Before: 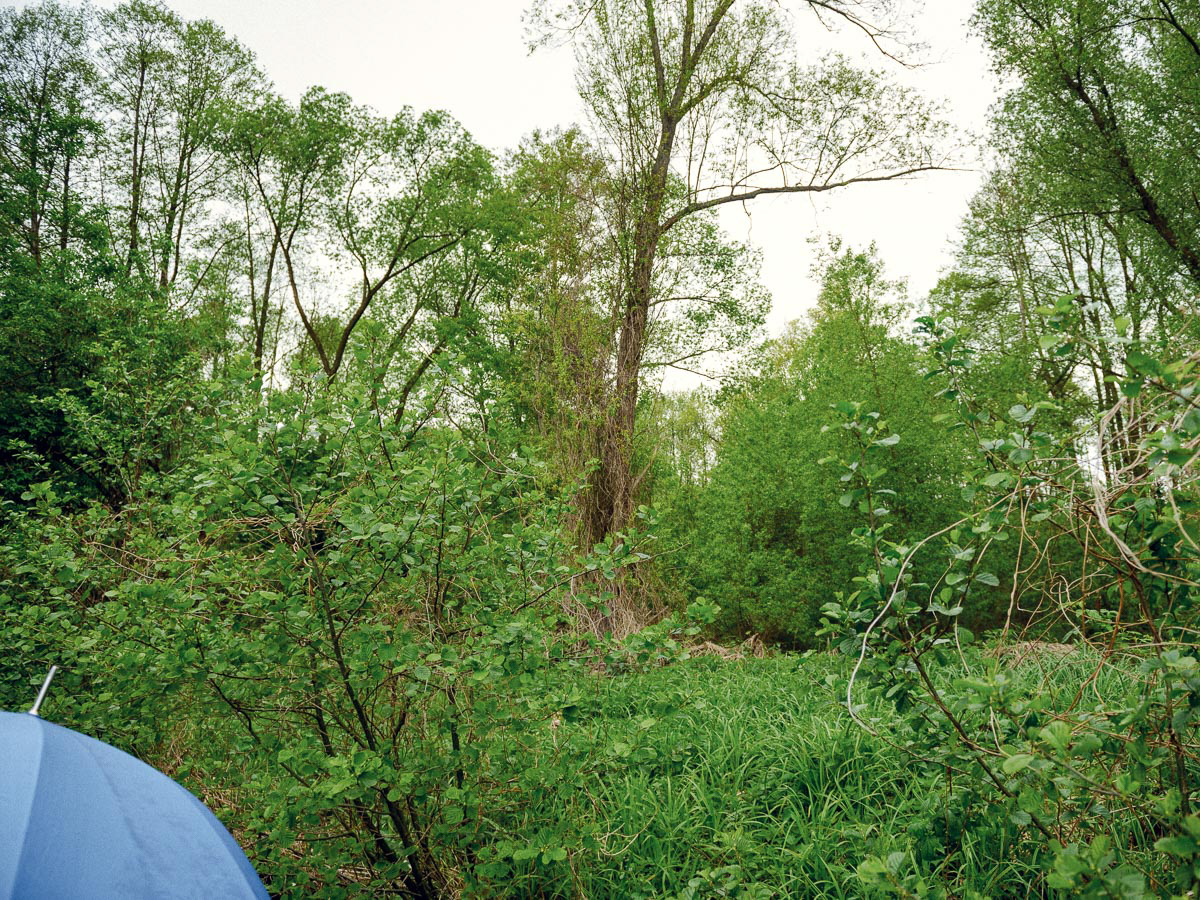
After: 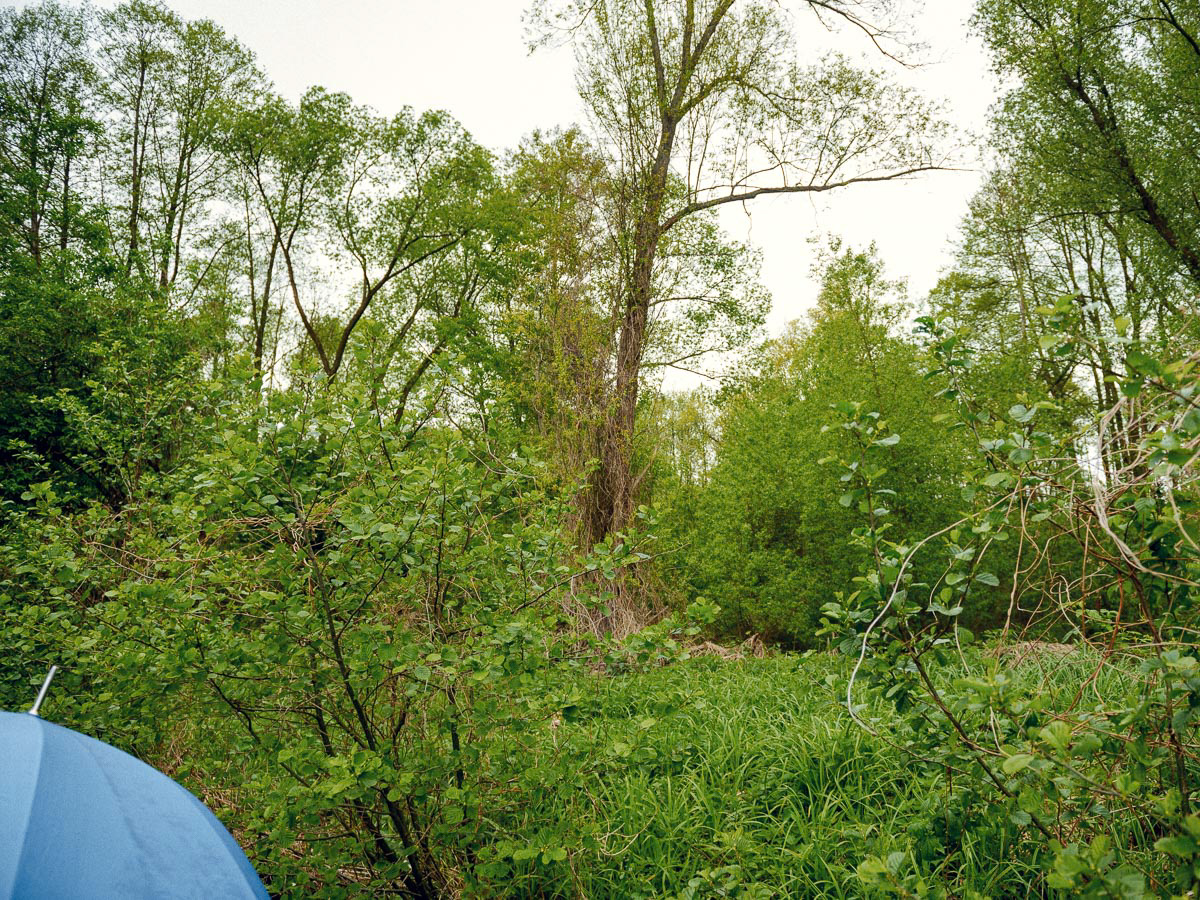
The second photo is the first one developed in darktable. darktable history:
color balance rgb: linear chroma grading › global chroma 1.5%, linear chroma grading › mid-tones -1%, perceptual saturation grading › global saturation -3%, perceptual saturation grading › shadows -2%
color zones: curves: ch1 [(0.239, 0.552) (0.75, 0.5)]; ch2 [(0.25, 0.462) (0.749, 0.457)], mix 25.94%
